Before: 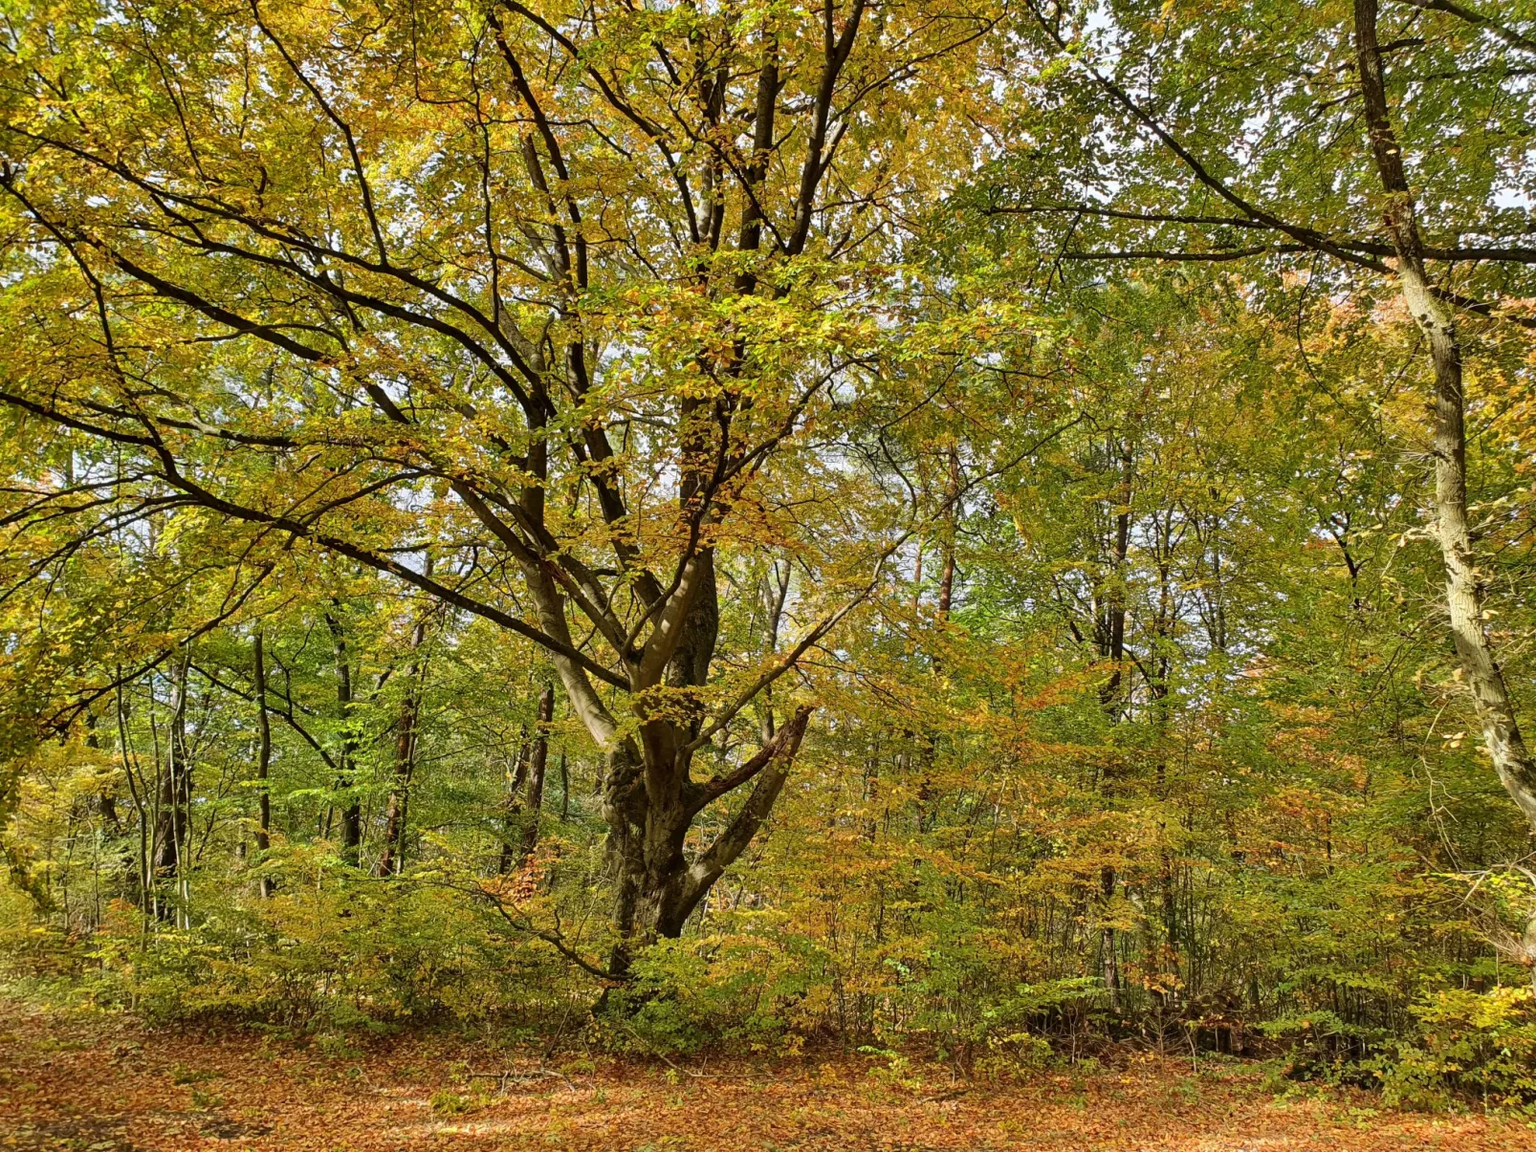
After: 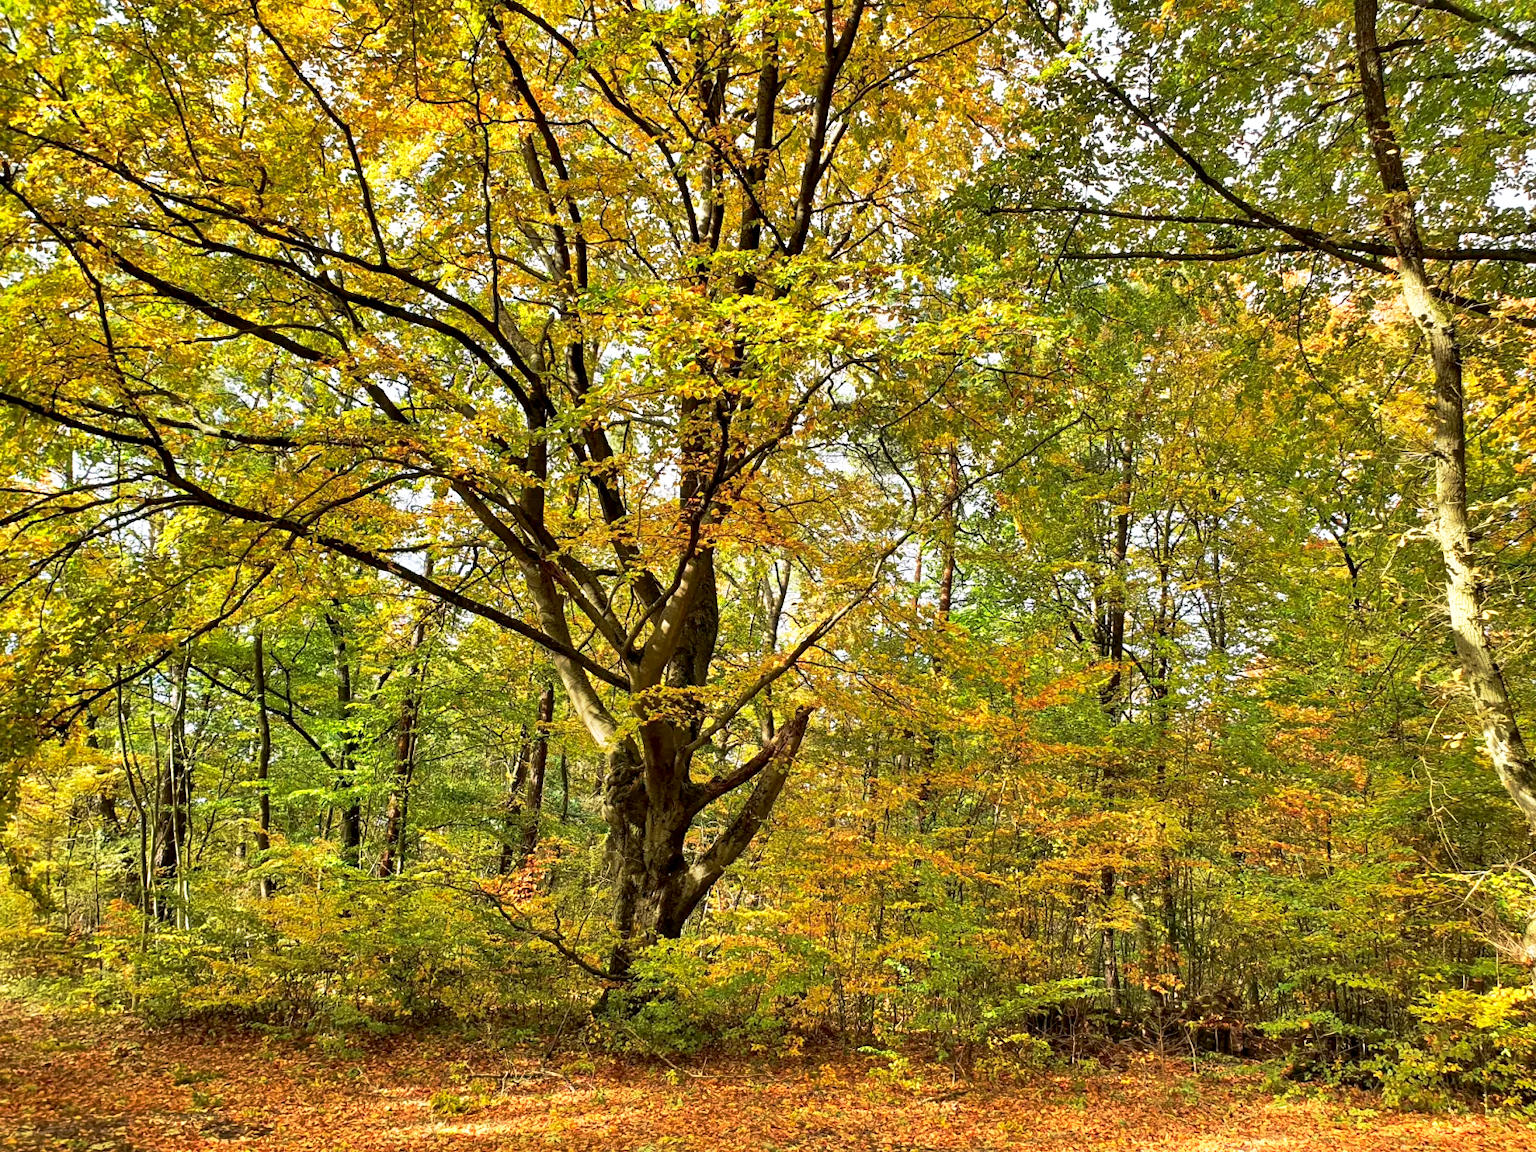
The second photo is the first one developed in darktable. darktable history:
base curve: curves: ch0 [(0, 0) (0.257, 0.25) (0.482, 0.586) (0.757, 0.871) (1, 1)], preserve colors none
exposure: black level correction 0.005, exposure 0.418 EV, compensate highlight preservation false
